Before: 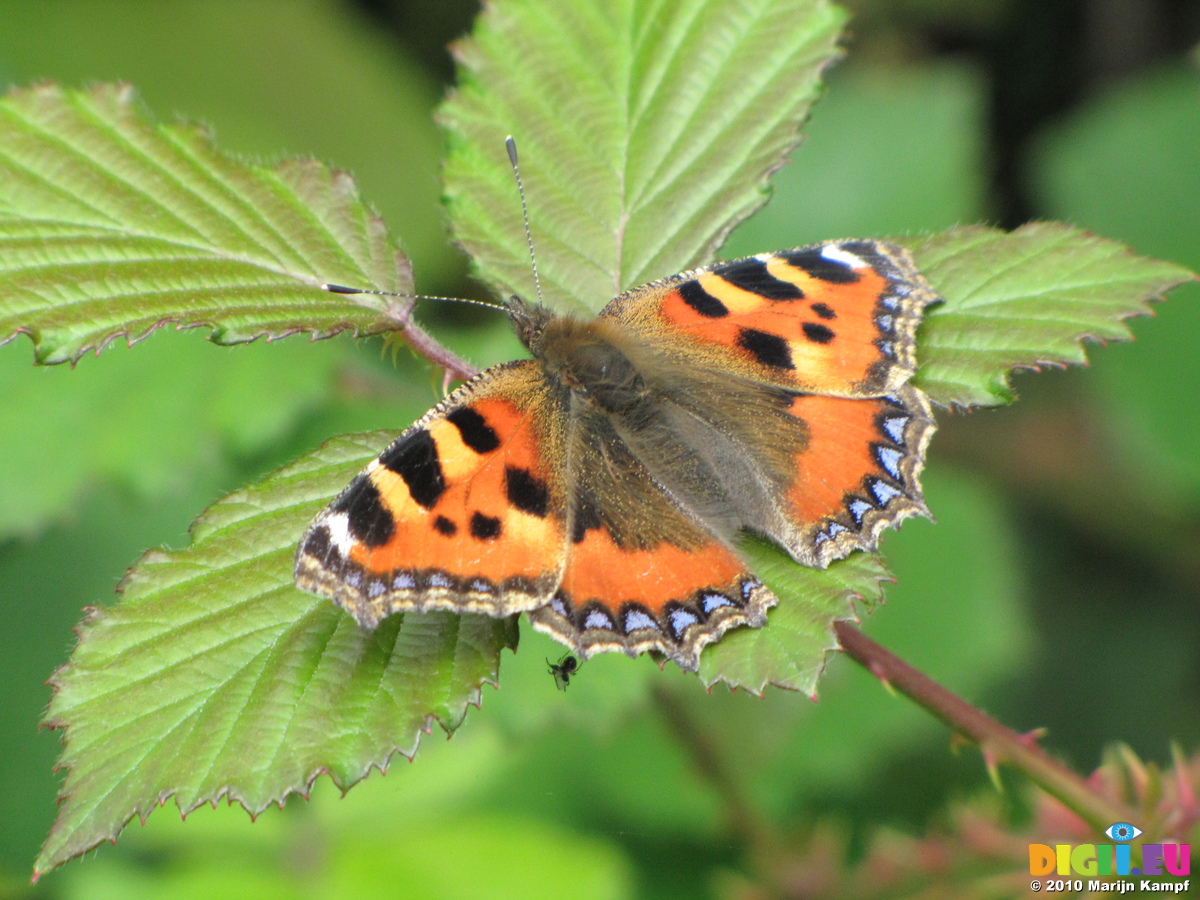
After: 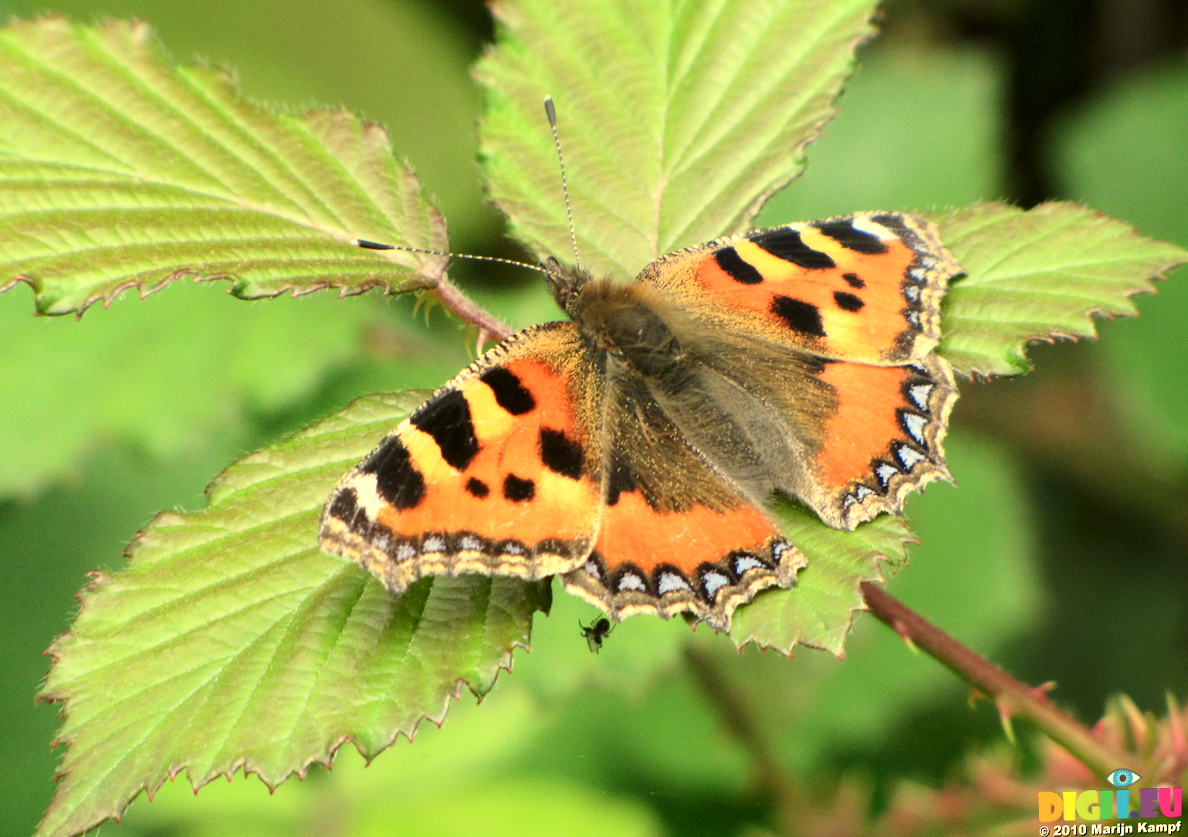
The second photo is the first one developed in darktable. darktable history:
exposure: black level correction 0.002, exposure 0.15 EV, compensate highlight preservation false
white balance: red 1.08, blue 0.791
contrast brightness saturation: contrast 0.22
rotate and perspective: rotation 0.679°, lens shift (horizontal) 0.136, crop left 0.009, crop right 0.991, crop top 0.078, crop bottom 0.95
